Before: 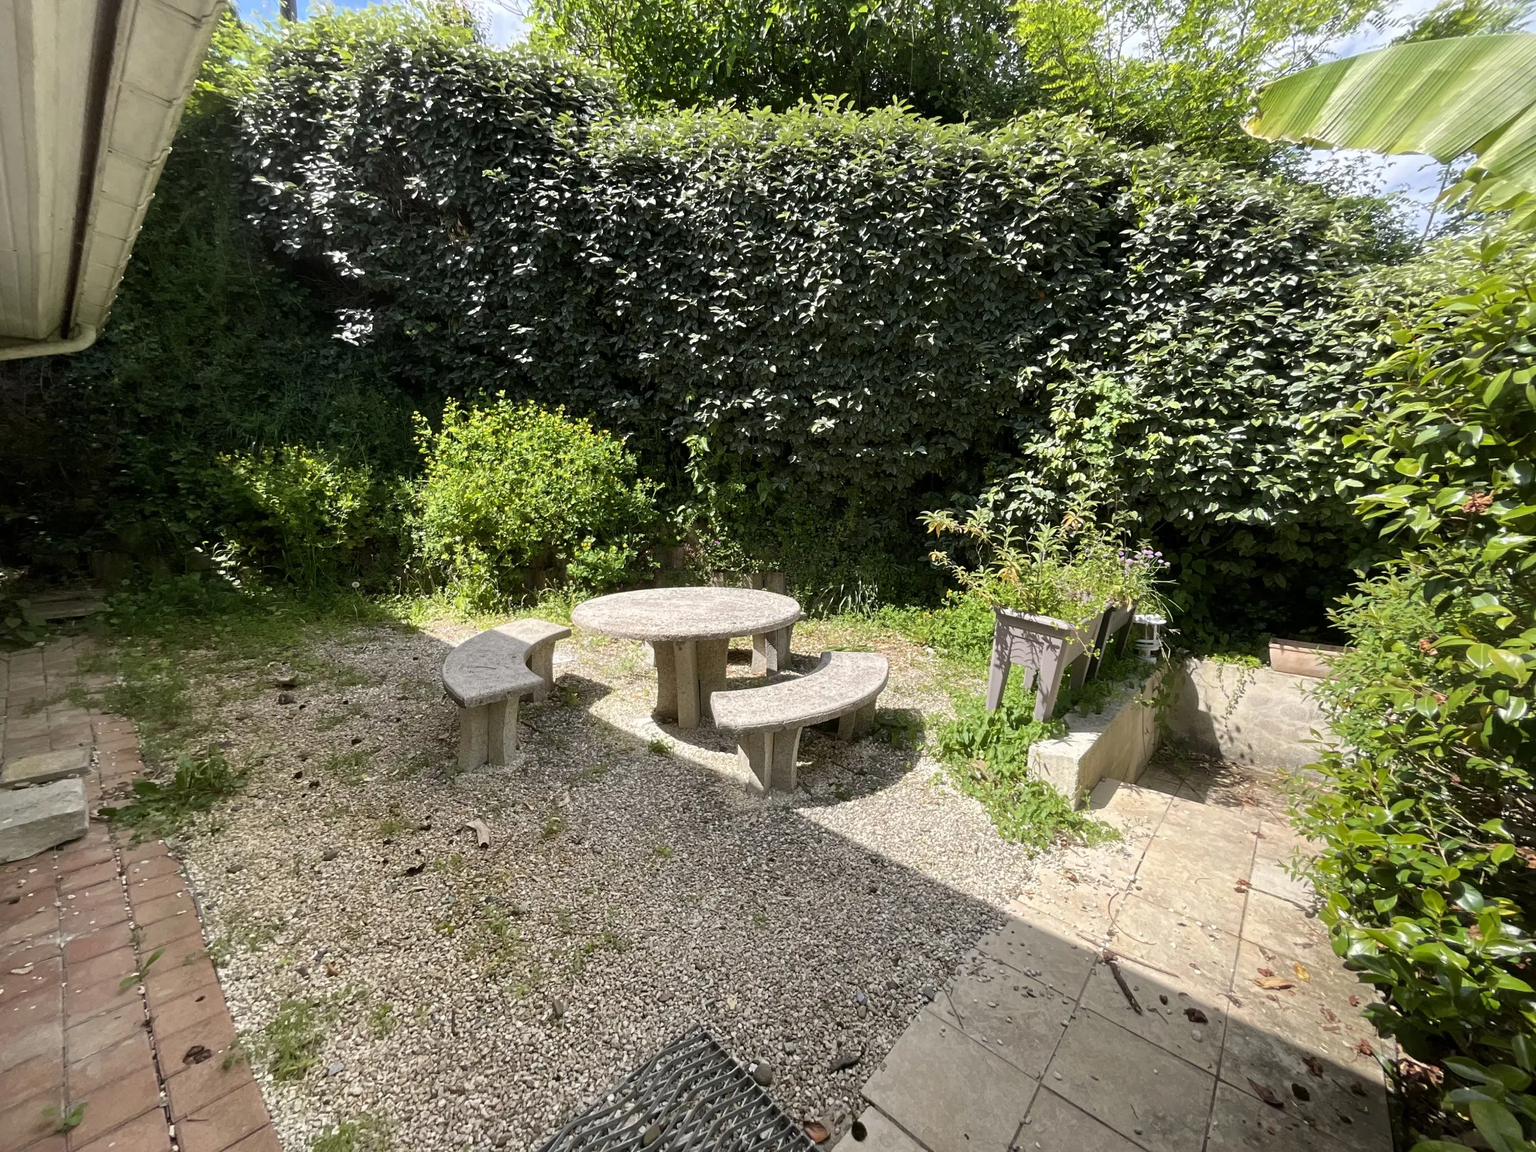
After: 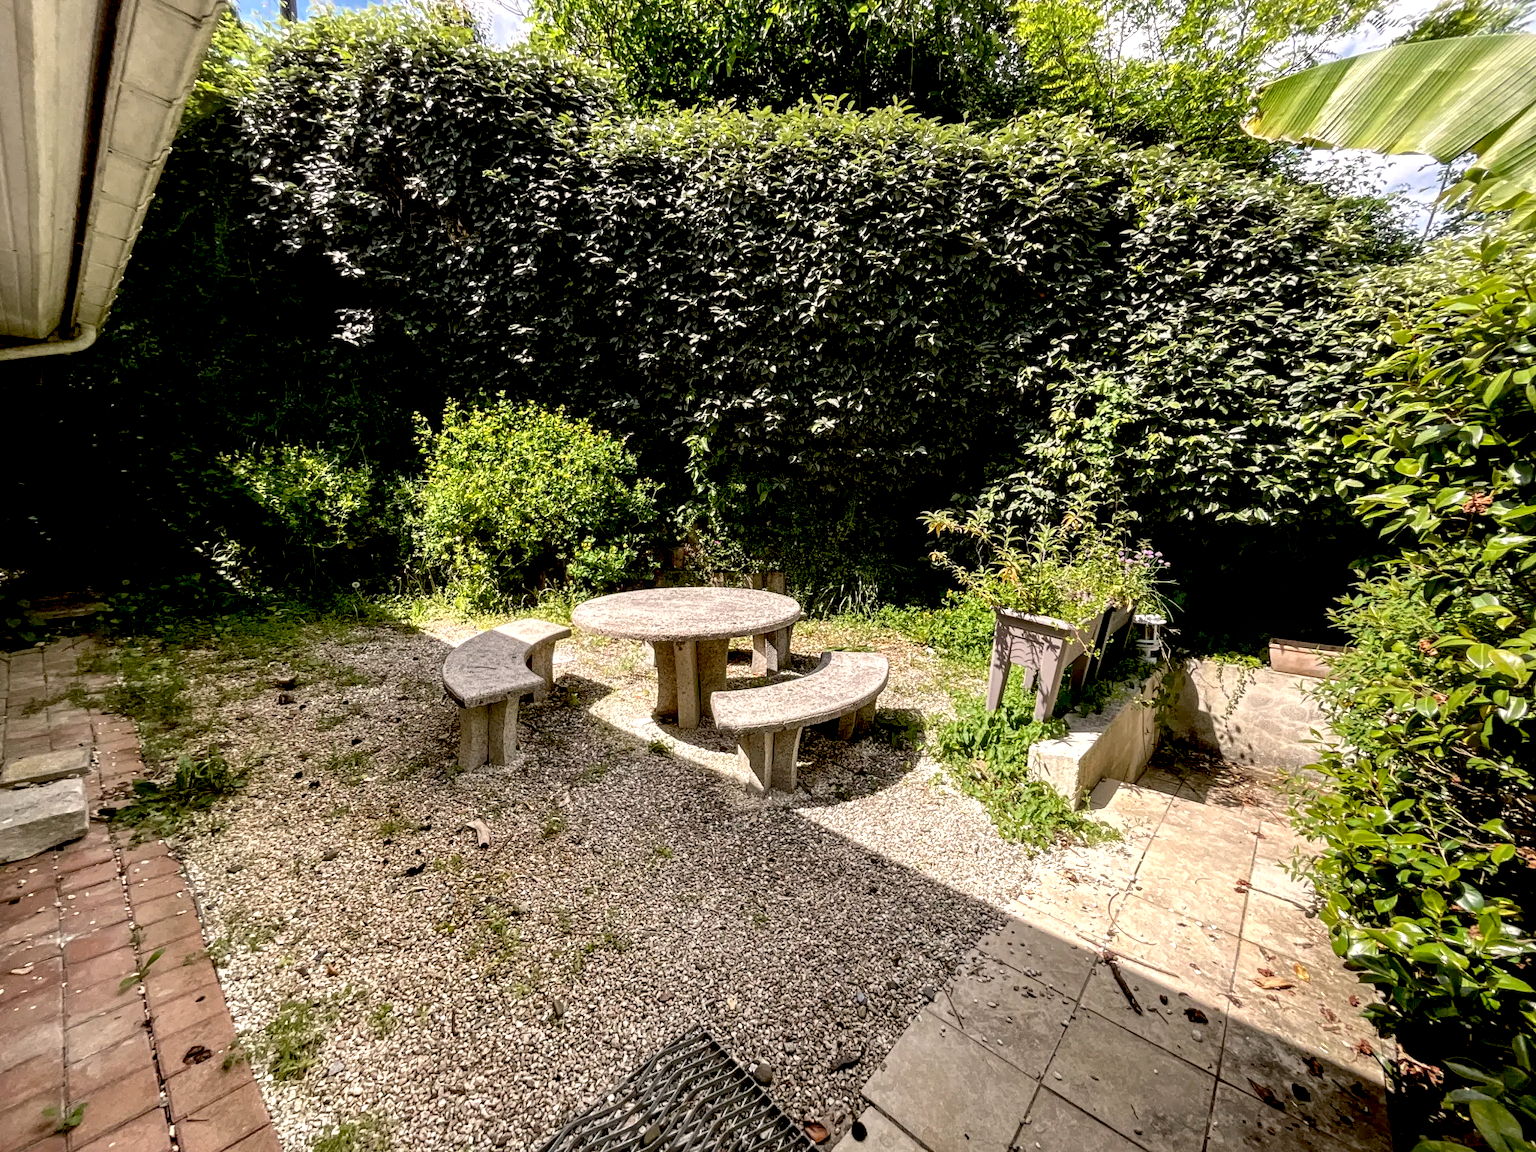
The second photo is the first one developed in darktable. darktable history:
local contrast: highlights 25%, detail 150%
color calibration: illuminant Planckian (black body), adaptation linear Bradford (ICC v4), x 0.364, y 0.367, temperature 4417.56 K, saturation algorithm version 1 (2020)
white balance: red 1.127, blue 0.943
exposure: black level correction 0.025, exposure 0.182 EV, compensate highlight preservation false
